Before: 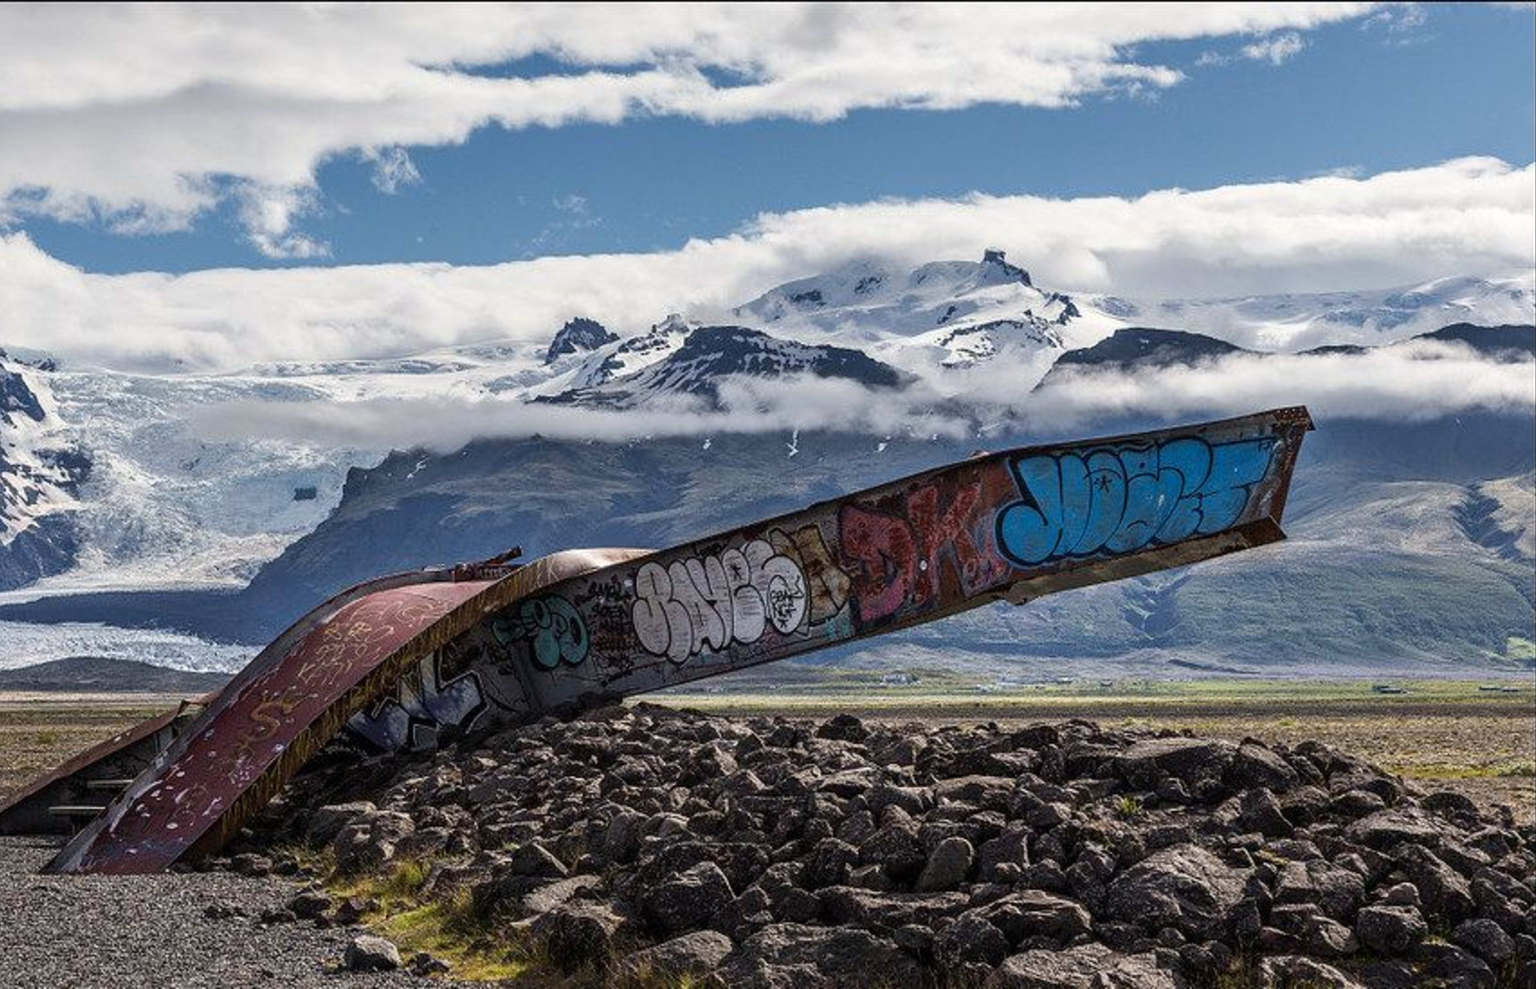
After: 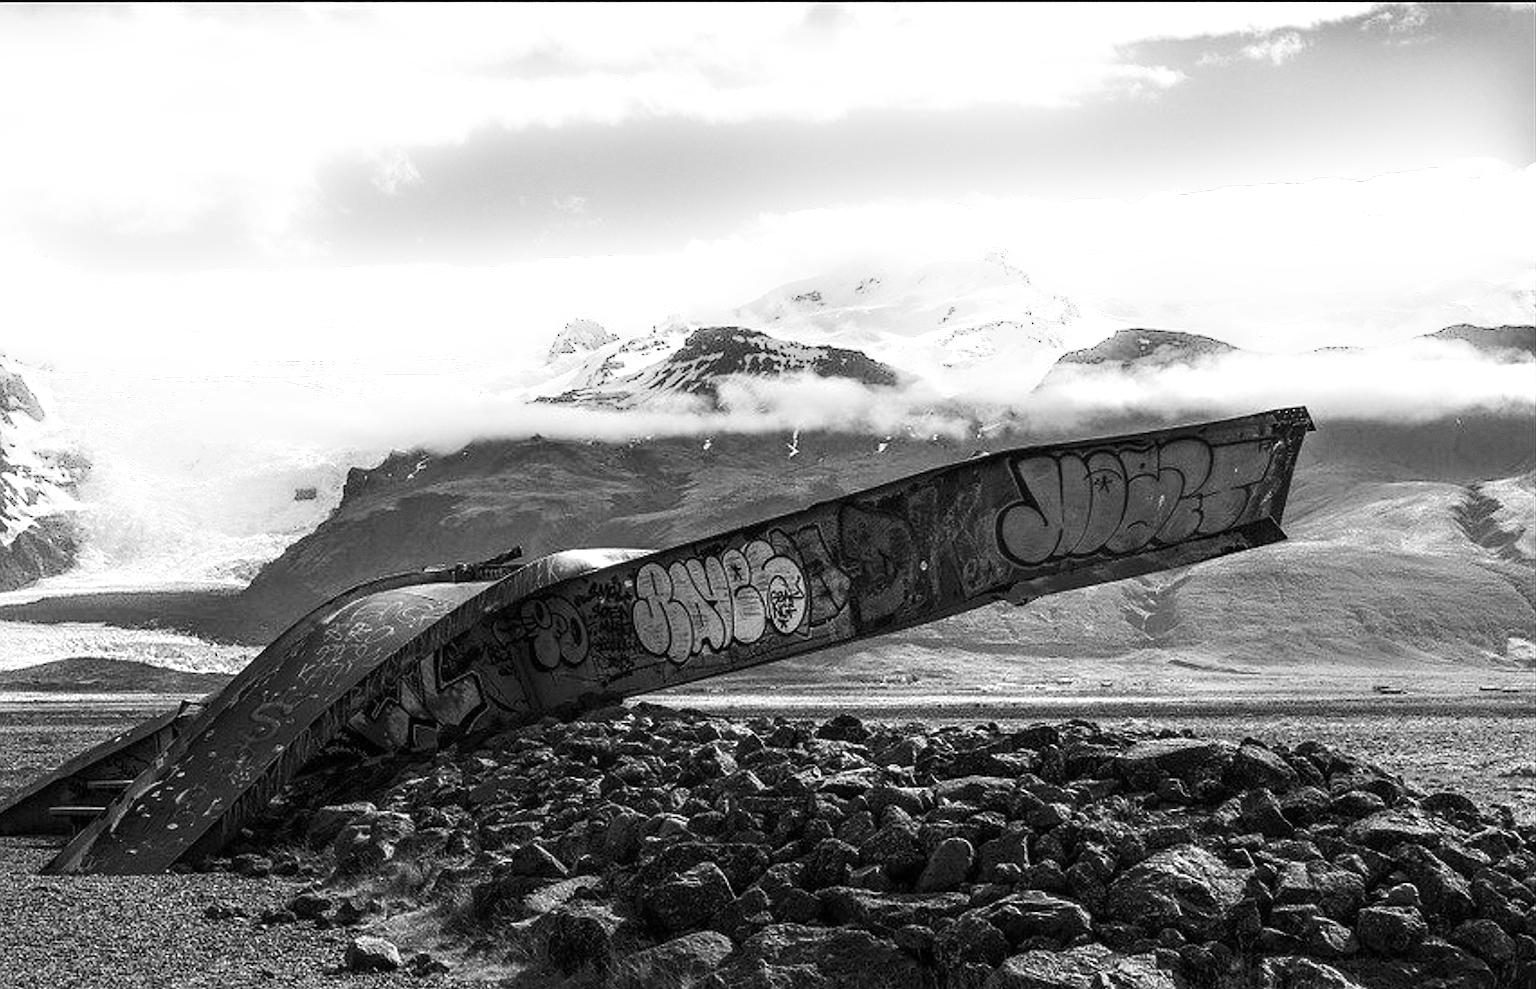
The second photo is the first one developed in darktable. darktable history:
tone equalizer: -8 EV 0.001 EV, -7 EV -0.002 EV, -6 EV 0.002 EV, -5 EV -0.03 EV, -4 EV -0.116 EV, -3 EV -0.169 EV, -2 EV 0.24 EV, -1 EV 0.702 EV, +0 EV 0.493 EV
sharpen: on, module defaults
shadows and highlights: shadows -21.3, highlights 100, soften with gaussian
grain: coarseness 0.09 ISO
monochrome: size 1
